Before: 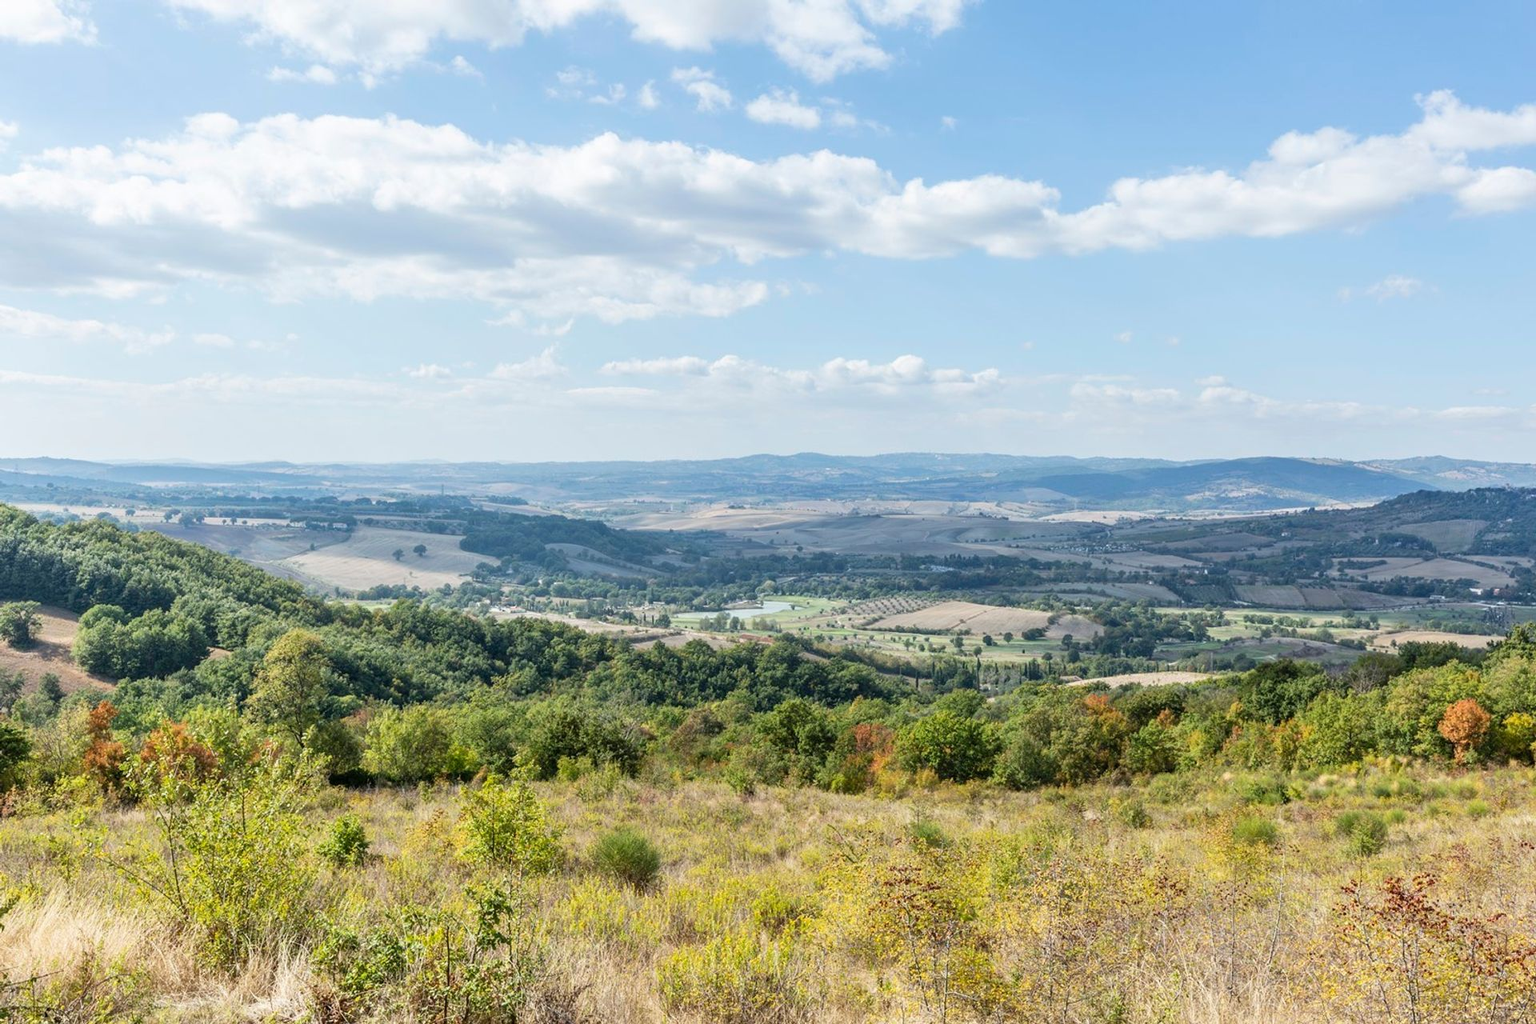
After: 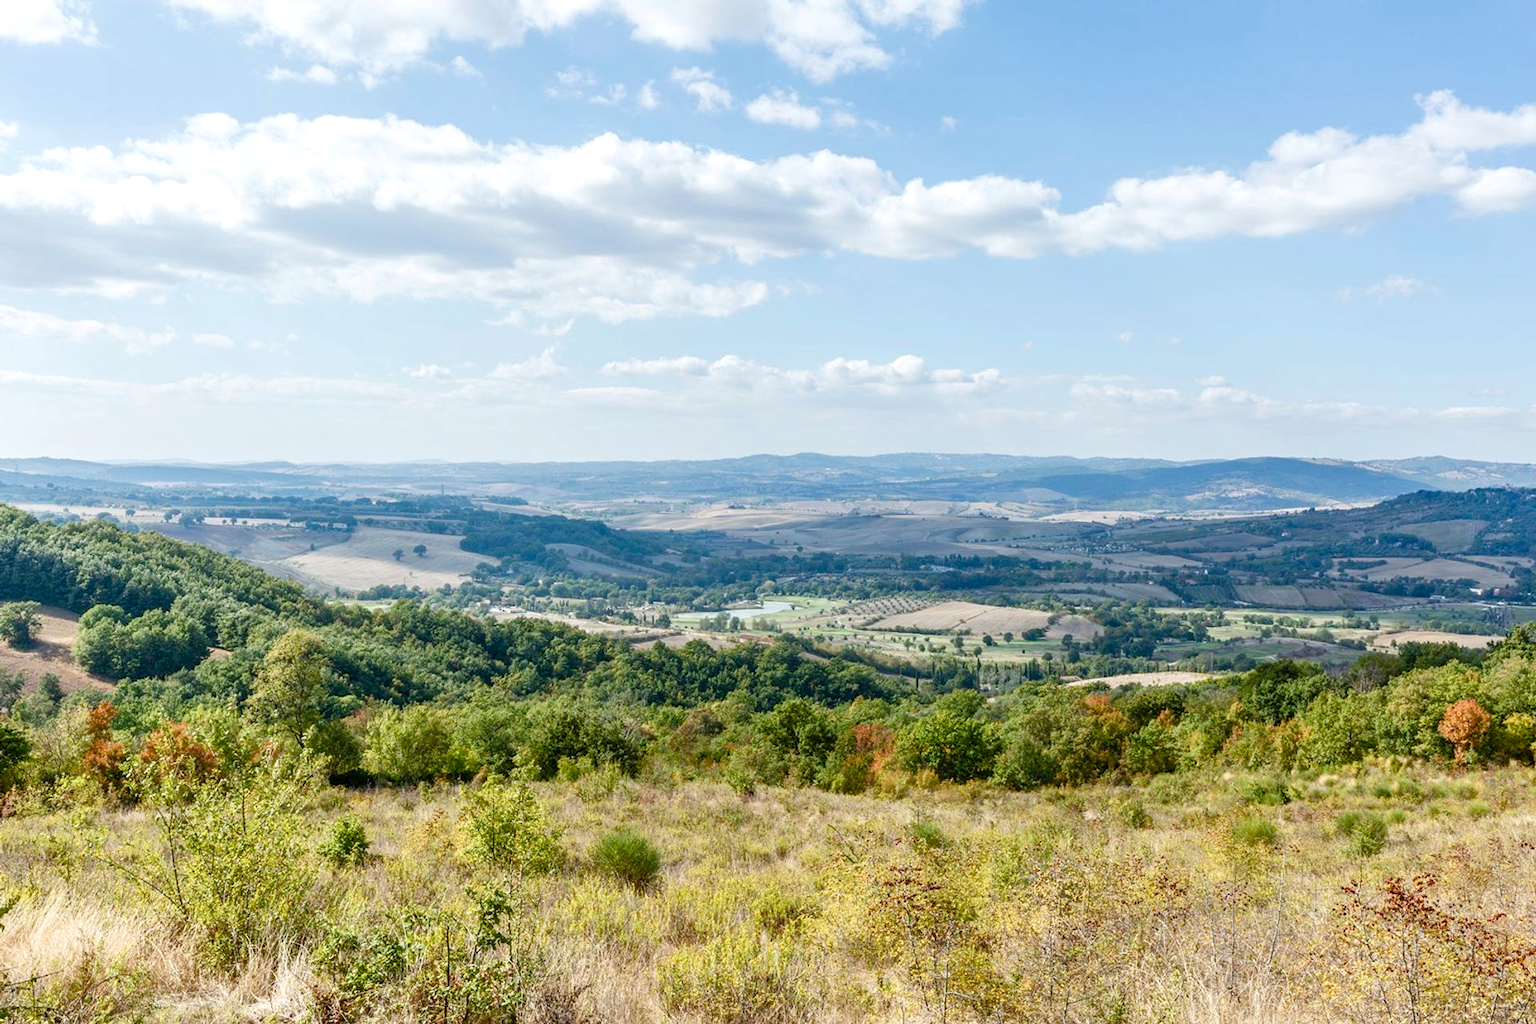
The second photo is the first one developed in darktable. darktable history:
color balance rgb: perceptual saturation grading › global saturation 20%, perceptual saturation grading › highlights -50.542%, perceptual saturation grading › shadows 30.343%, global vibrance 26.286%, contrast 5.932%
